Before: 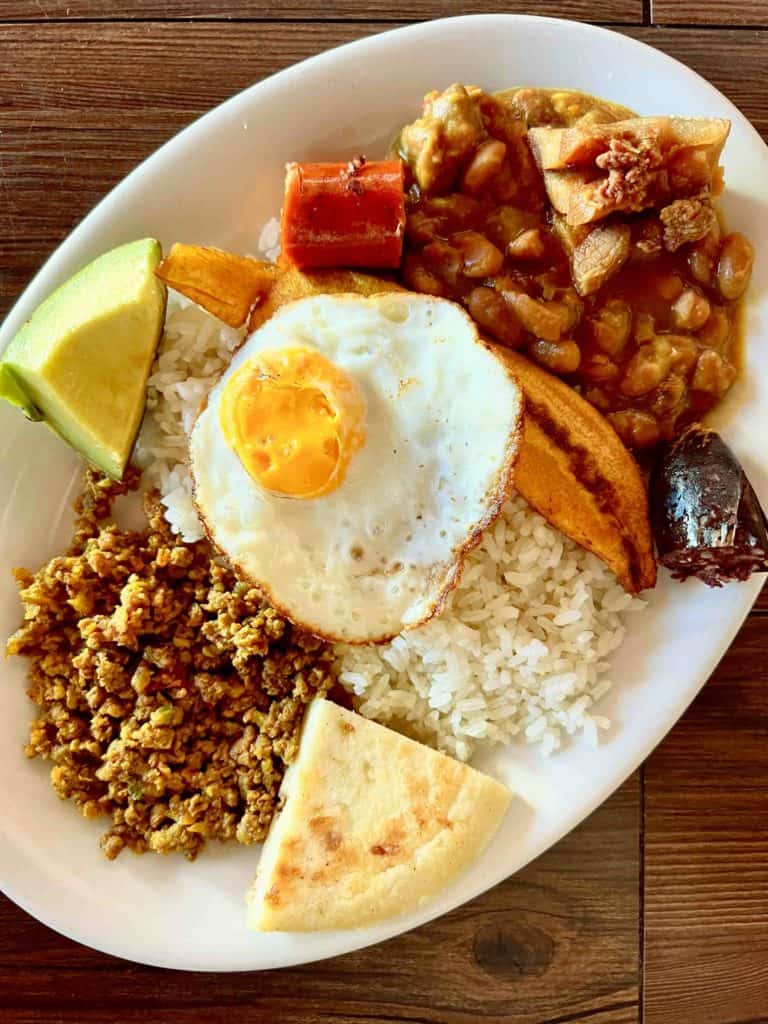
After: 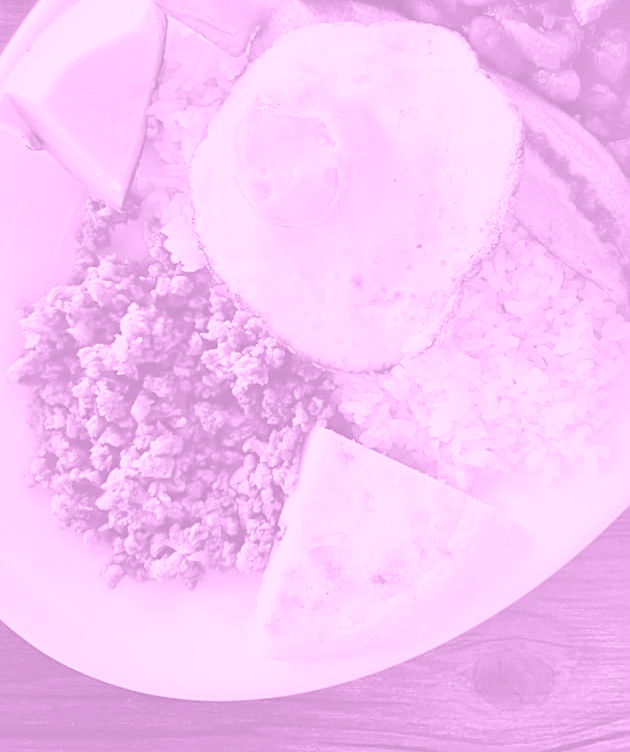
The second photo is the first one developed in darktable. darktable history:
crop: top 26.531%, right 17.959%
colorize: hue 331.2°, saturation 75%, source mix 30.28%, lightness 70.52%, version 1
sharpen: on, module defaults
